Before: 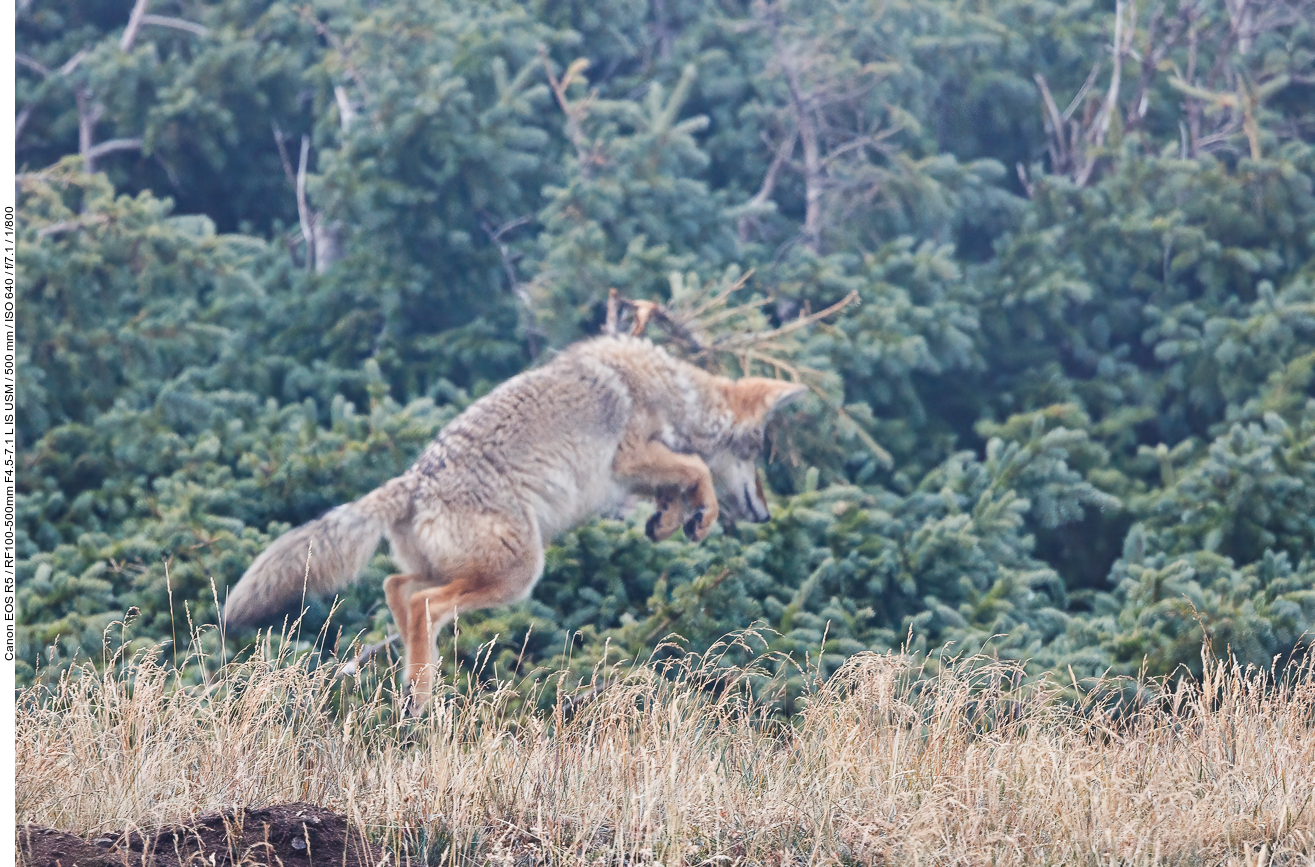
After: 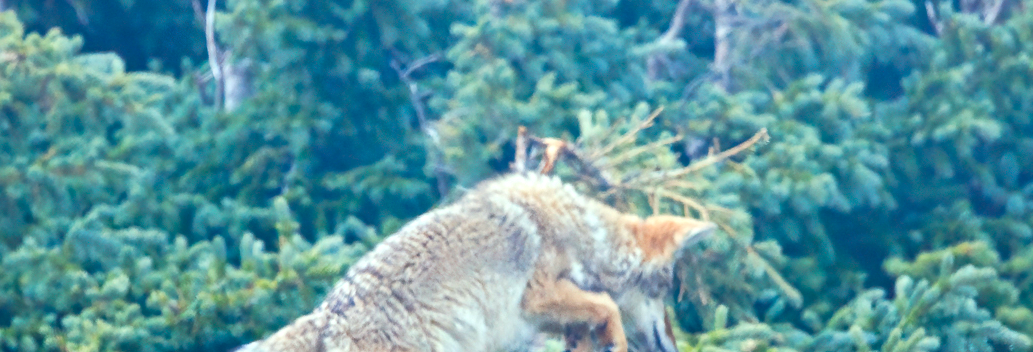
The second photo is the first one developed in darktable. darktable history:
exposure: exposure 0.496 EV, compensate highlight preservation false
color correction: highlights a* -7.36, highlights b* 1.42, shadows a* -3.45, saturation 1.4
crop: left 6.957%, top 18.786%, right 14.43%, bottom 40.501%
